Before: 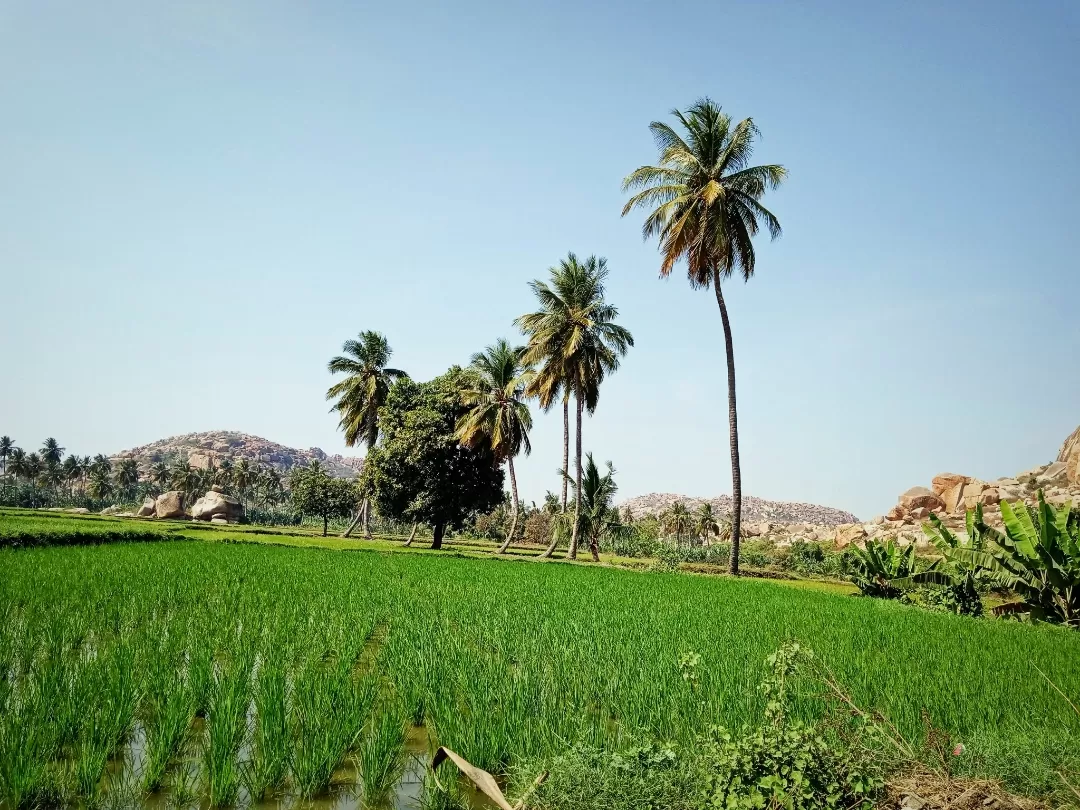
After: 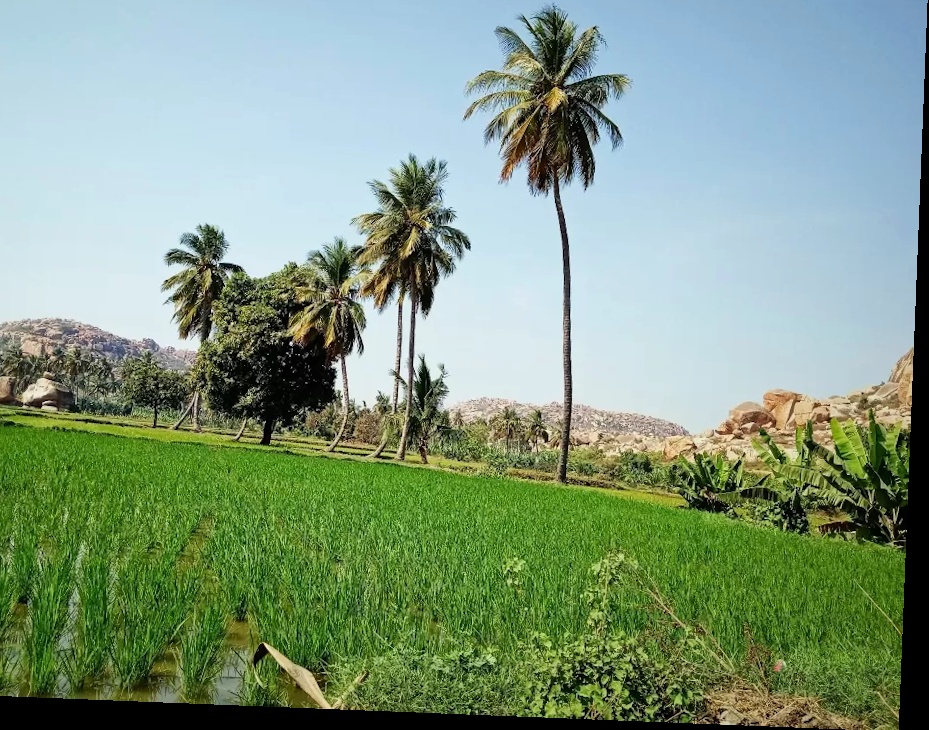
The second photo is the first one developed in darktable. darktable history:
crop: left 16.315%, top 14.246%
rotate and perspective: rotation 2.27°, automatic cropping off
